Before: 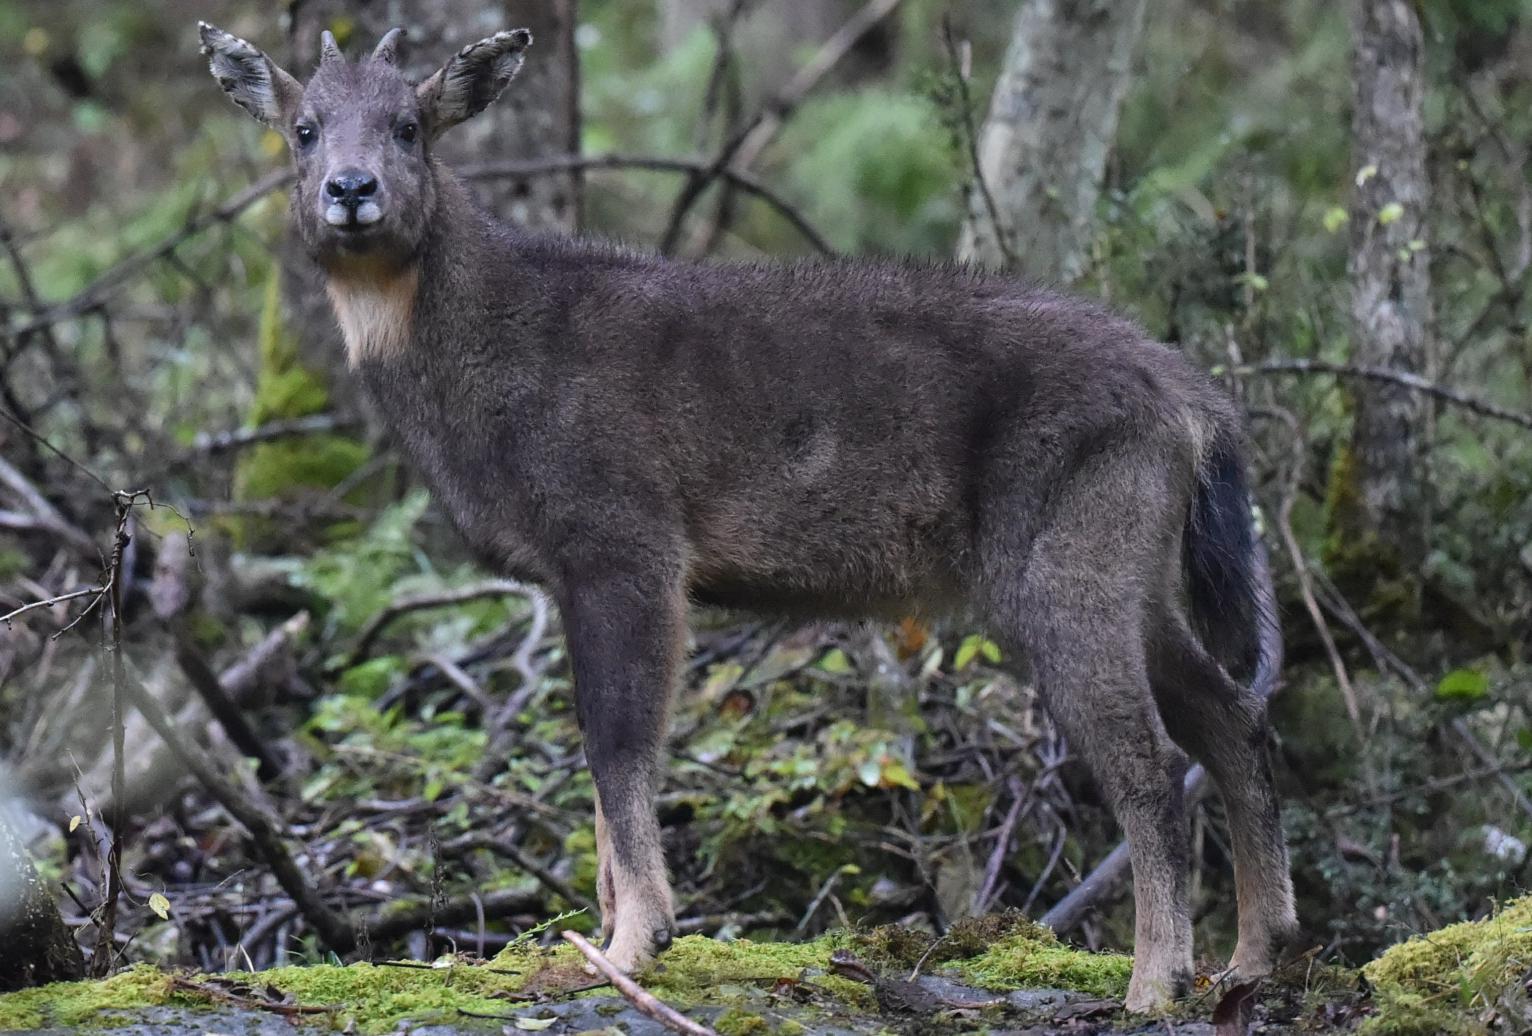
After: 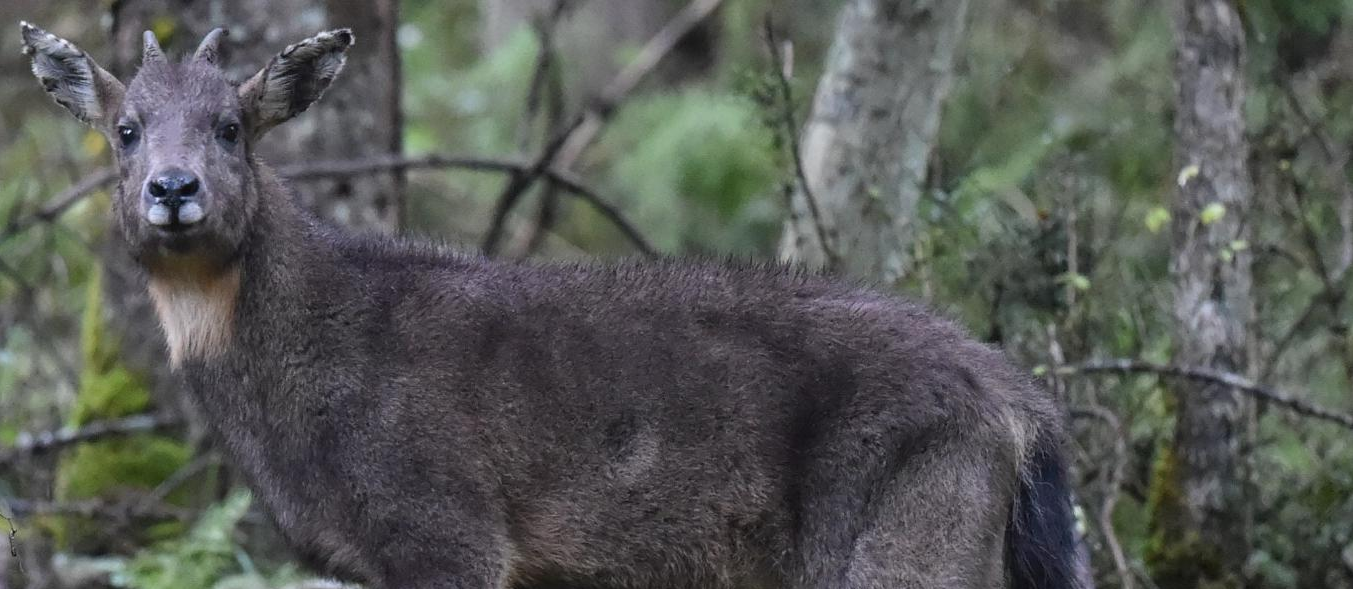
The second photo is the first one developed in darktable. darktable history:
crop and rotate: left 11.642%, bottom 43.117%
tone equalizer: on, module defaults
